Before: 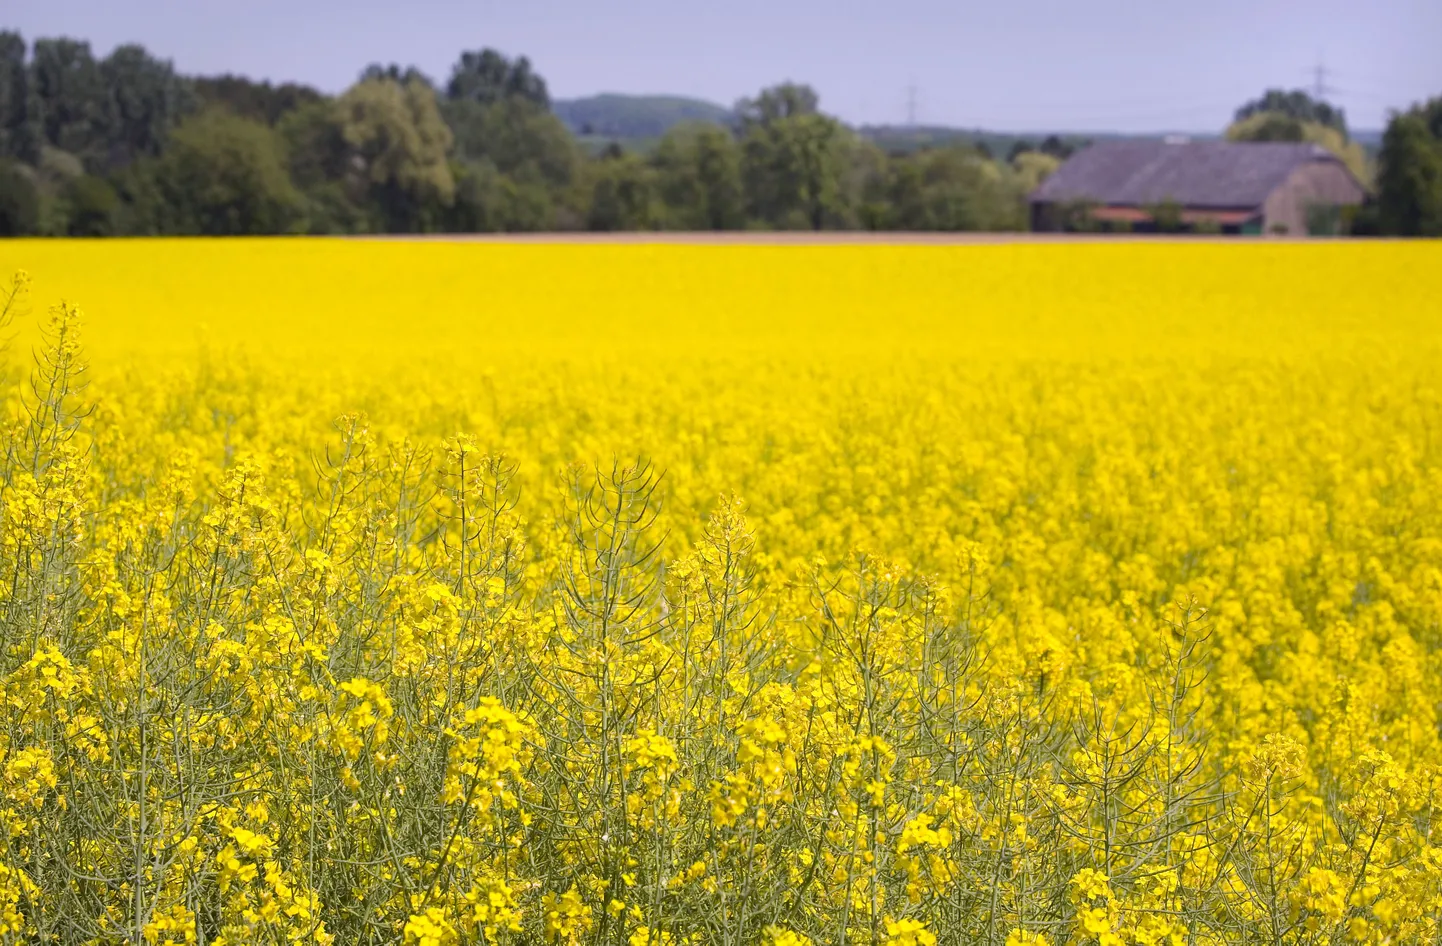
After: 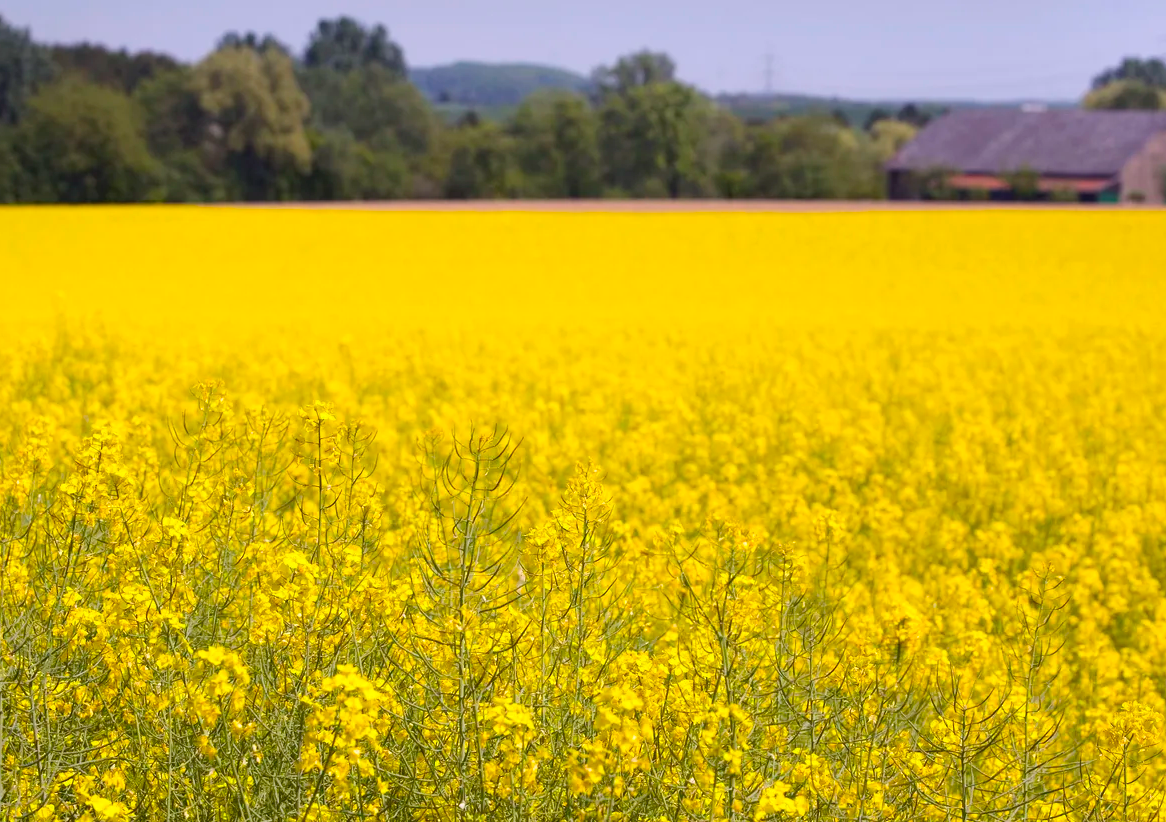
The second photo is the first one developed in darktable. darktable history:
color balance: output saturation 110%
crop: left 9.929%, top 3.475%, right 9.188%, bottom 9.529%
